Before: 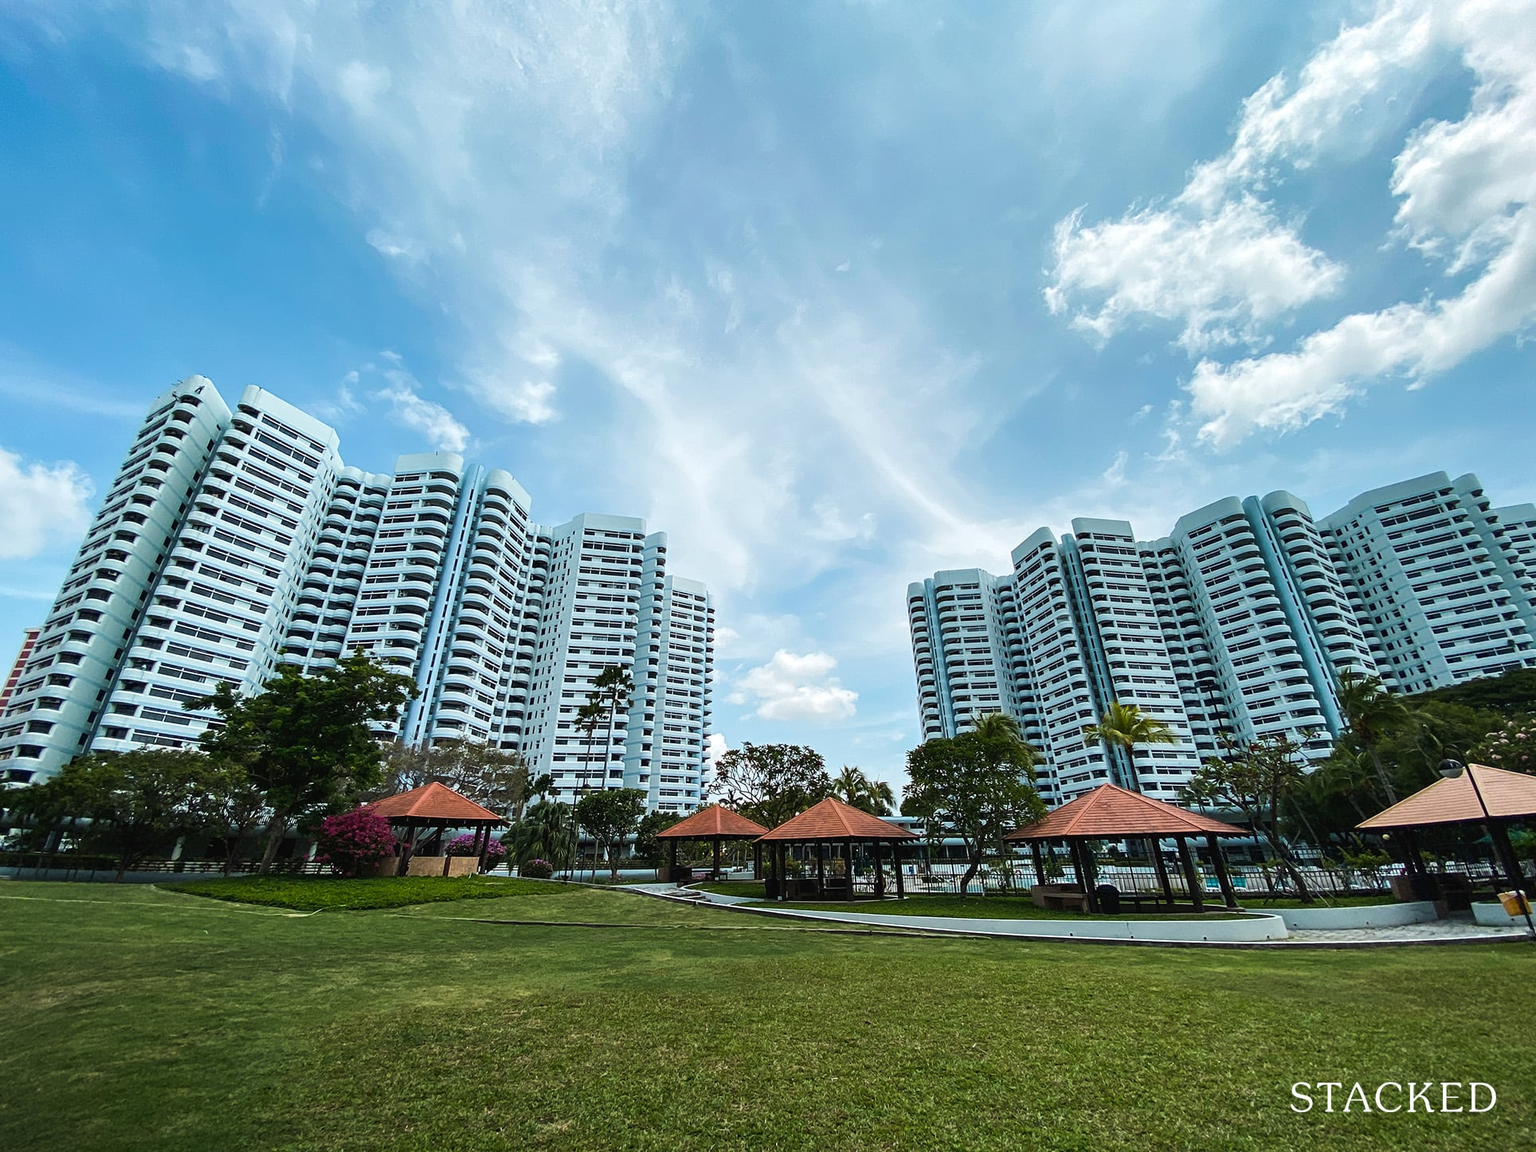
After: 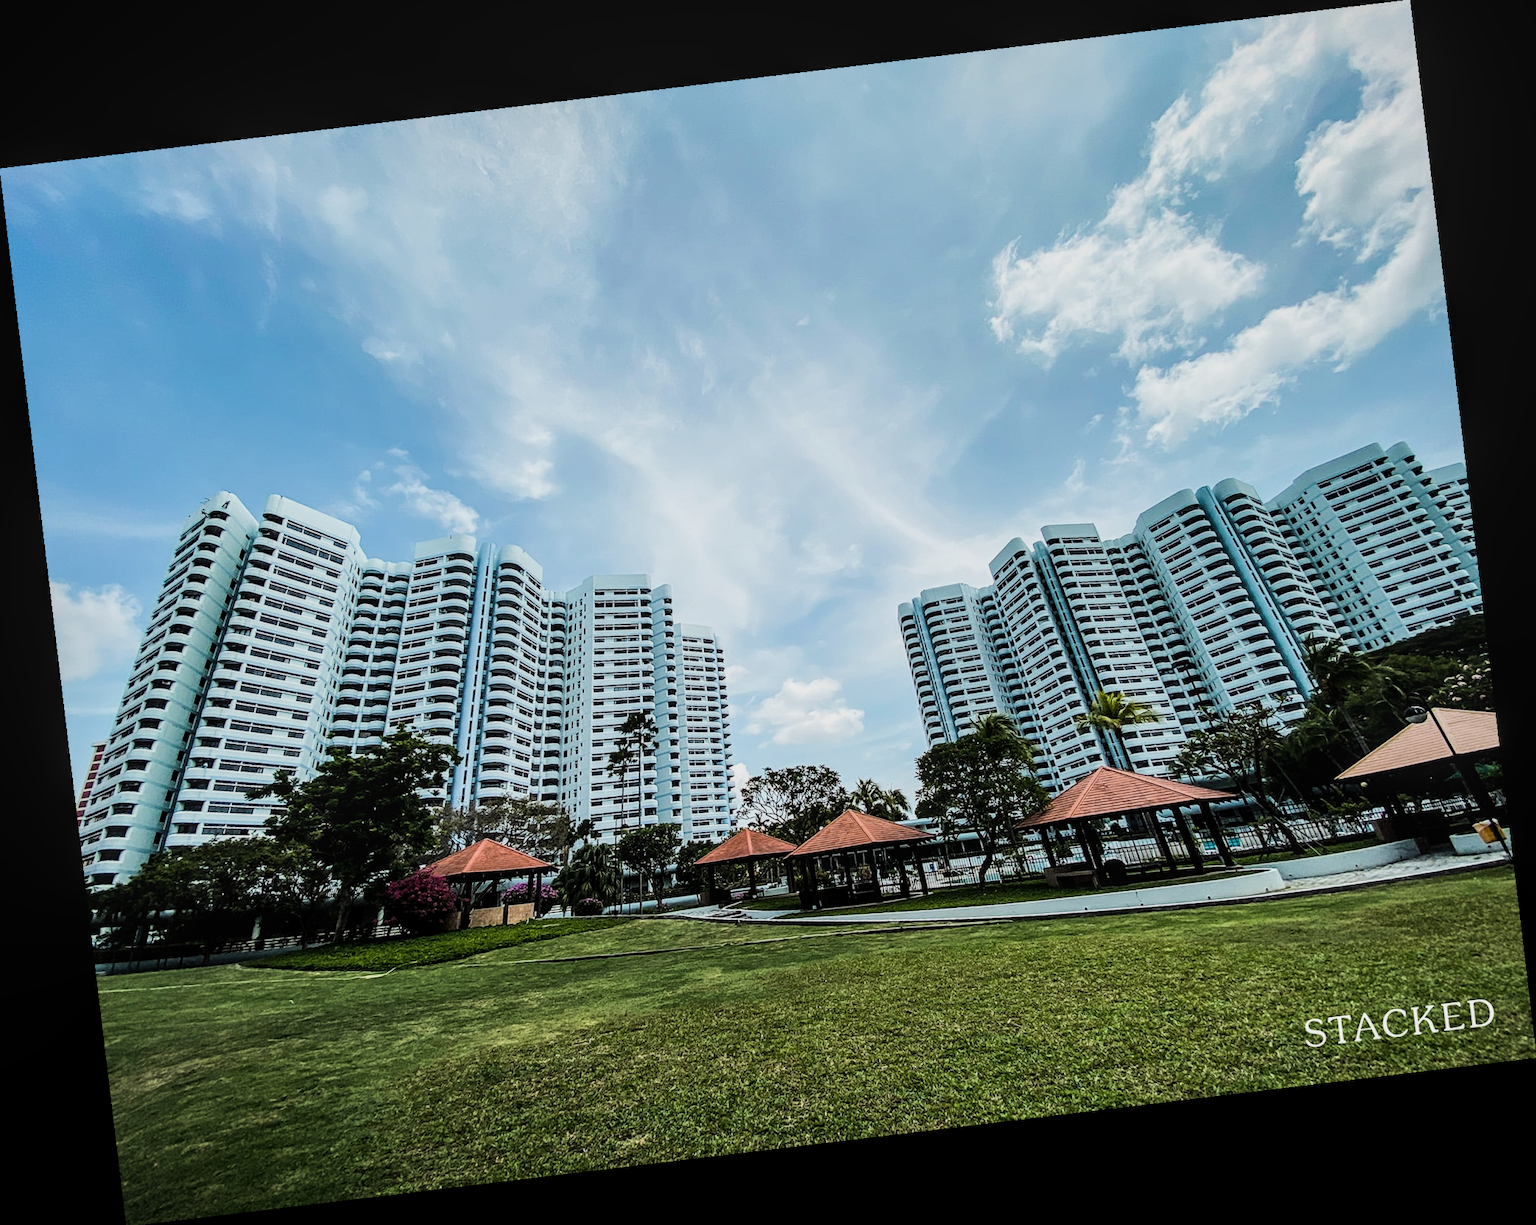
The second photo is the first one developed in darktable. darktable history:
rotate and perspective: rotation -6.83°, automatic cropping off
local contrast: on, module defaults
filmic rgb: black relative exposure -7.65 EV, white relative exposure 4.56 EV, hardness 3.61
tone equalizer: -8 EV -0.75 EV, -7 EV -0.7 EV, -6 EV -0.6 EV, -5 EV -0.4 EV, -3 EV 0.4 EV, -2 EV 0.6 EV, -1 EV 0.7 EV, +0 EV 0.75 EV, edges refinement/feathering 500, mask exposure compensation -1.57 EV, preserve details no
